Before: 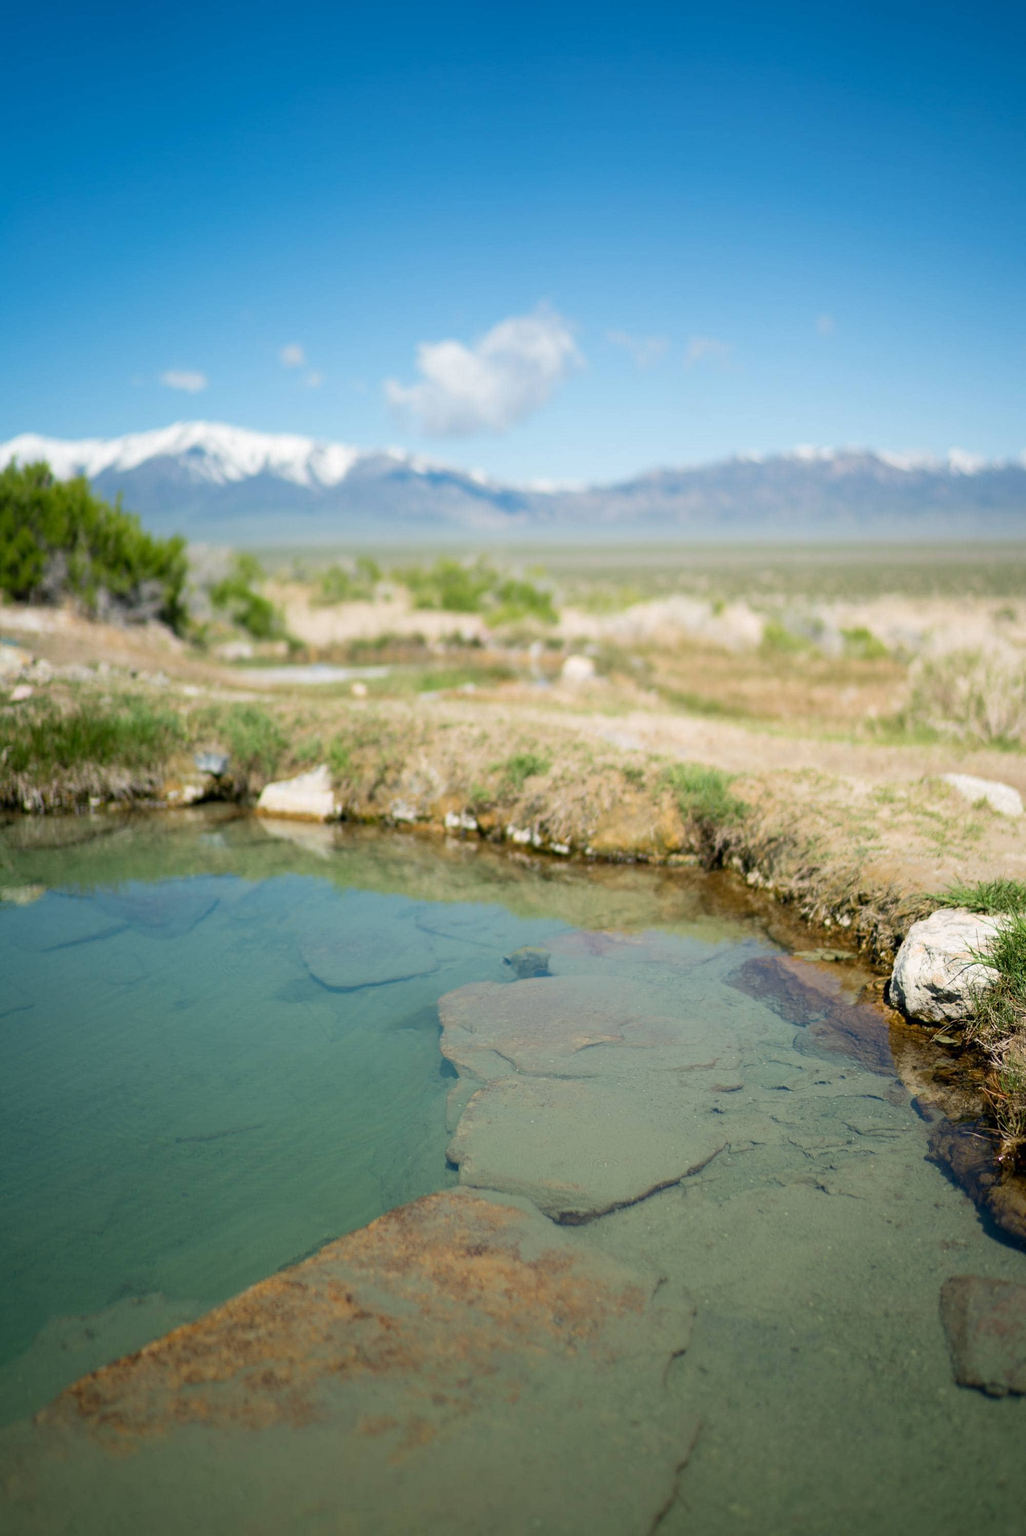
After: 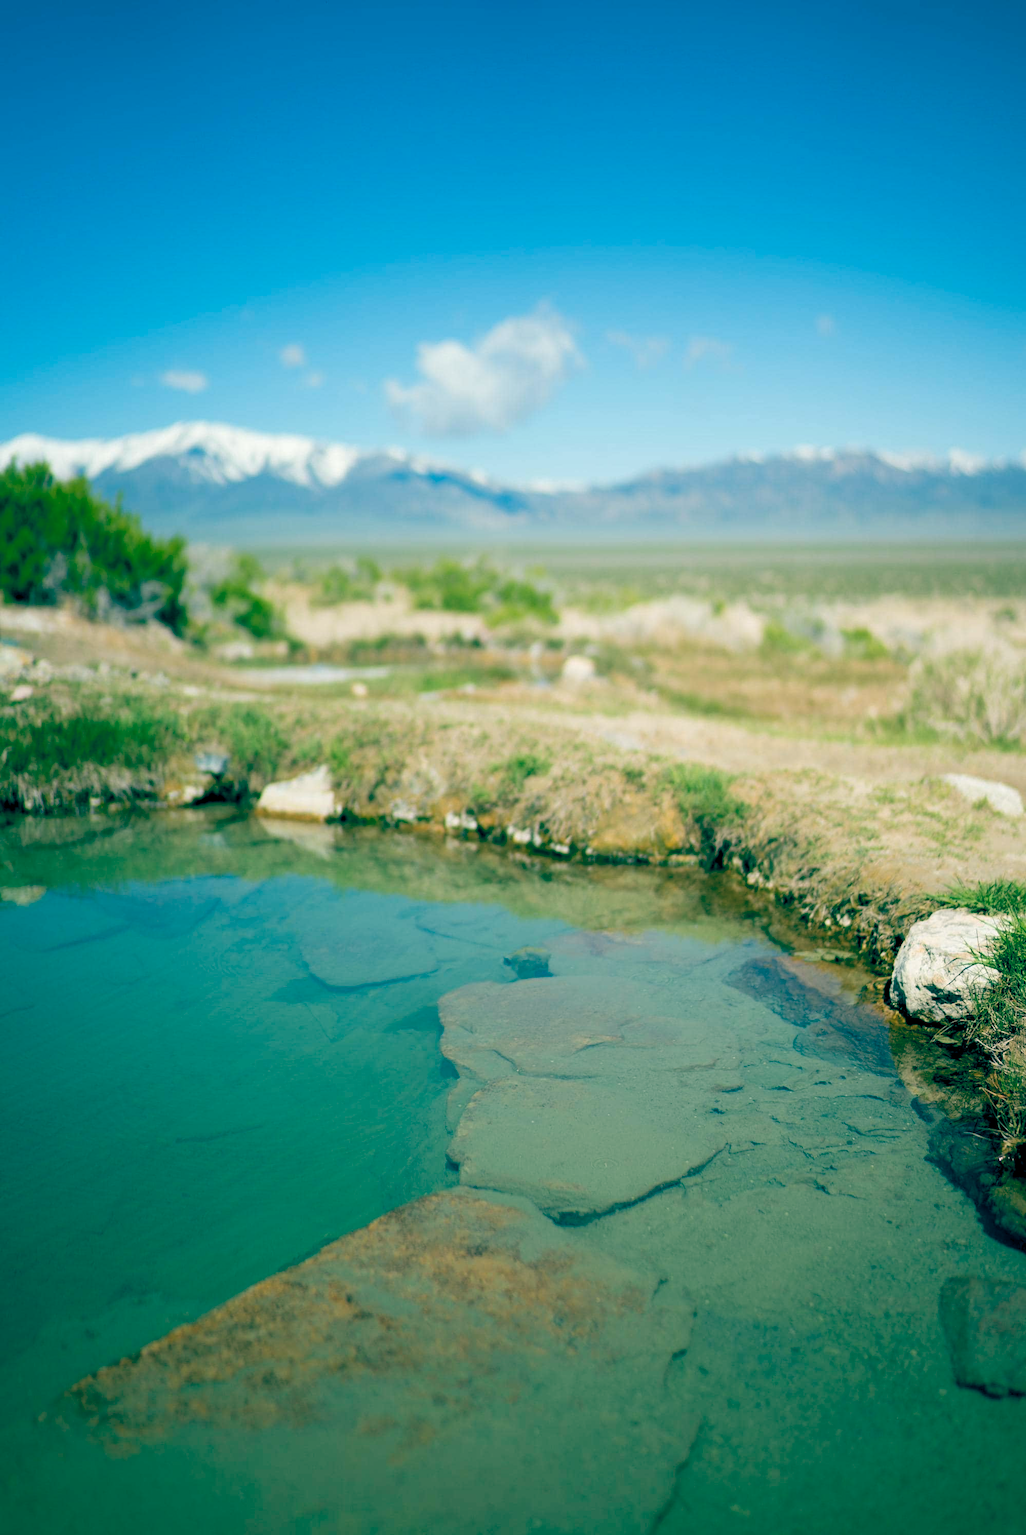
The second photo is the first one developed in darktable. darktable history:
color balance rgb: highlights gain › chroma 1.341%, highlights gain › hue 56.5°, global offset › luminance -0.539%, global offset › chroma 0.909%, global offset › hue 174.65°, linear chroma grading › global chroma 8.767%, perceptual saturation grading › global saturation 0.699%
